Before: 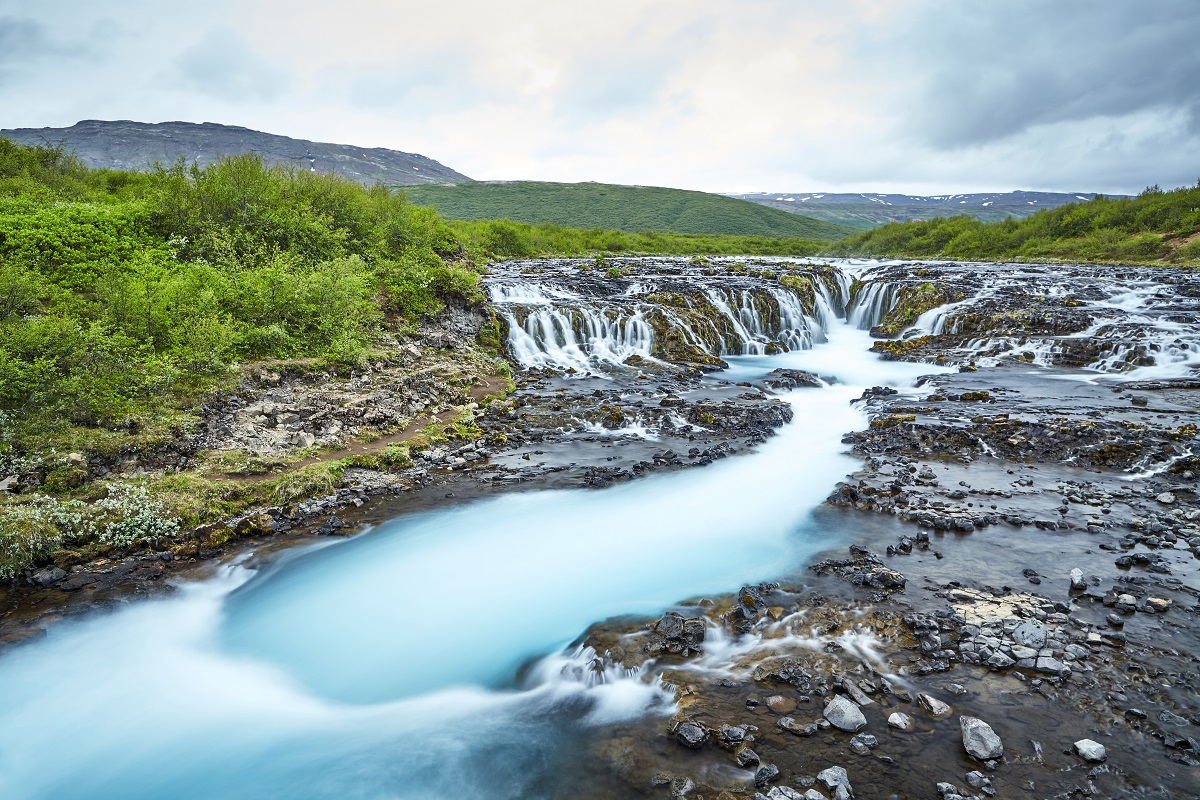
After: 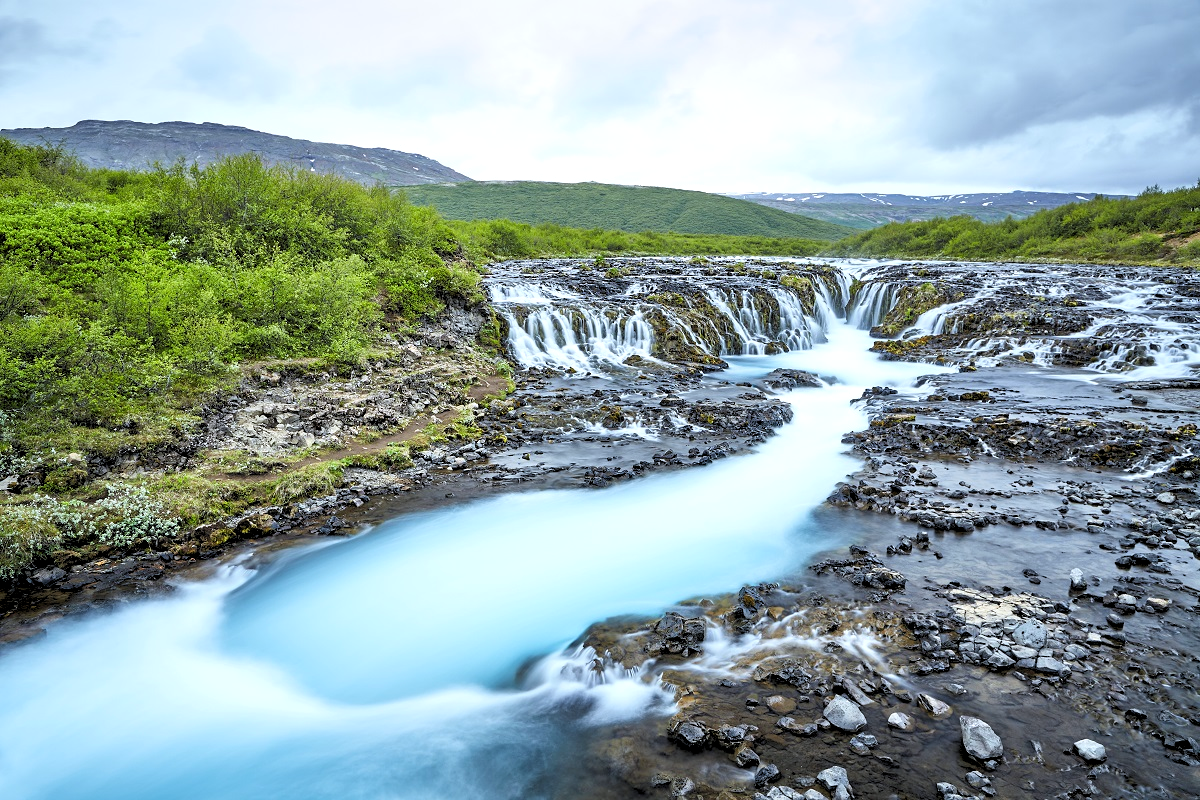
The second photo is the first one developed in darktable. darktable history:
white balance: red 0.974, blue 1.044
rgb levels: levels [[0.013, 0.434, 0.89], [0, 0.5, 1], [0, 0.5, 1]]
